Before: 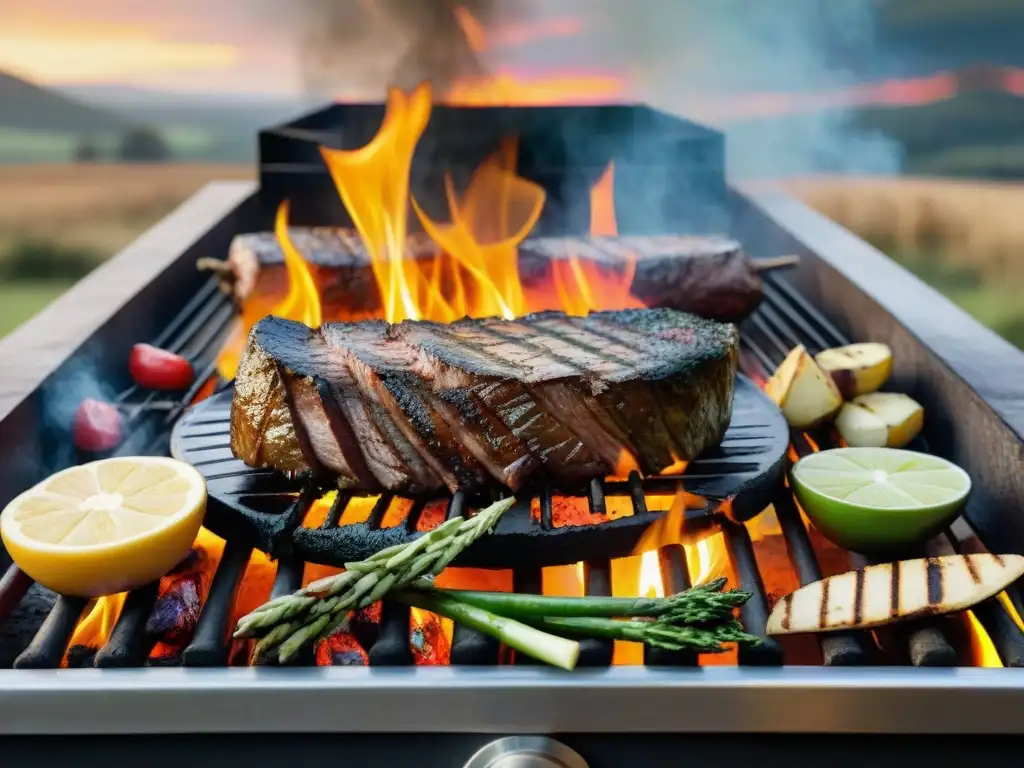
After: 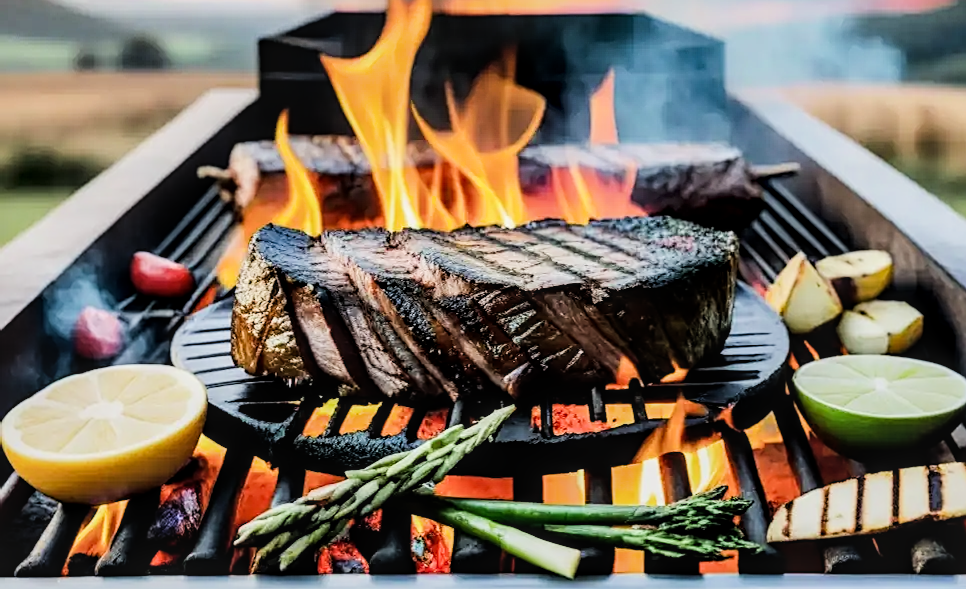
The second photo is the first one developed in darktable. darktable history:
filmic rgb: black relative exposure -7.65 EV, white relative exposure 4.56 EV, hardness 3.61
tone equalizer: -8 EV -1.05 EV, -7 EV -1.02 EV, -6 EV -0.859 EV, -5 EV -0.555 EV, -3 EV 0.574 EV, -2 EV 0.89 EV, -1 EV 1 EV, +0 EV 1.07 EV, edges refinement/feathering 500, mask exposure compensation -1.57 EV, preserve details no
crop and rotate: angle 0.058°, top 12.068%, right 5.656%, bottom 11.243%
sharpen: on, module defaults
shadows and highlights: radius 95.59, shadows -15.86, white point adjustment 0.2, highlights 31.16, compress 48.37%, soften with gaussian
local contrast: detail 130%
